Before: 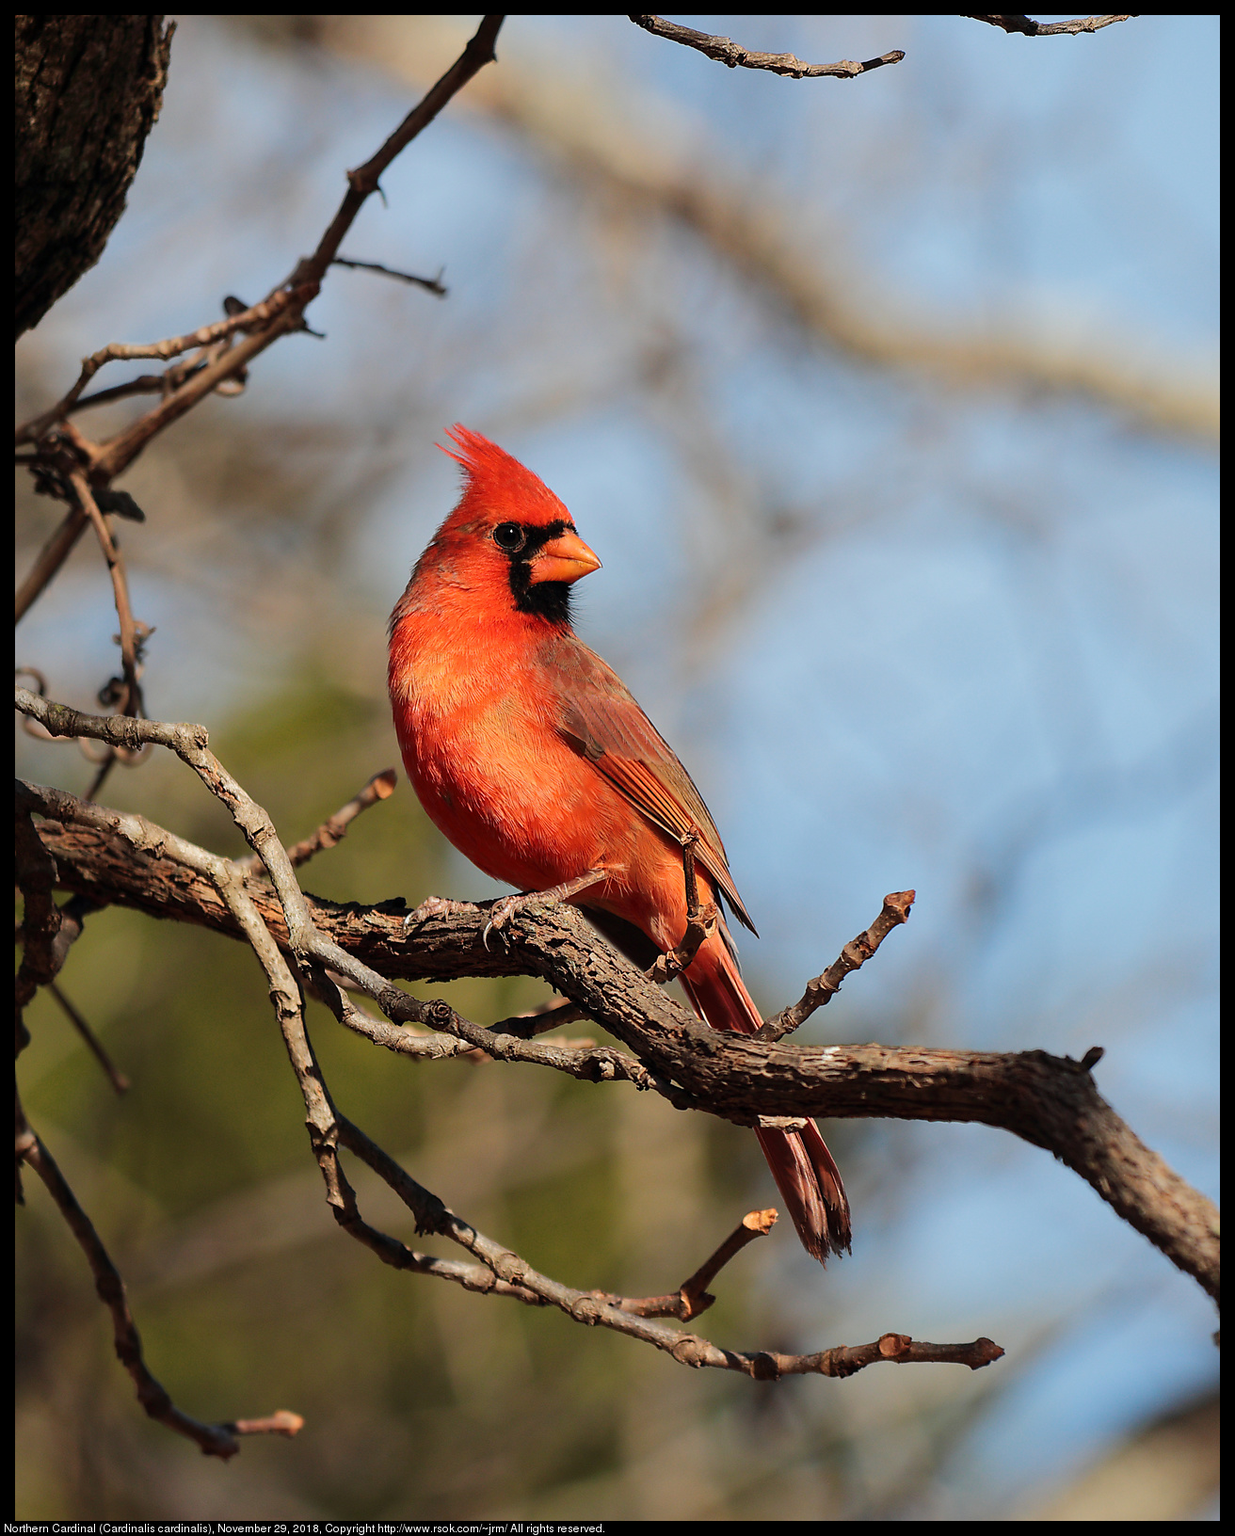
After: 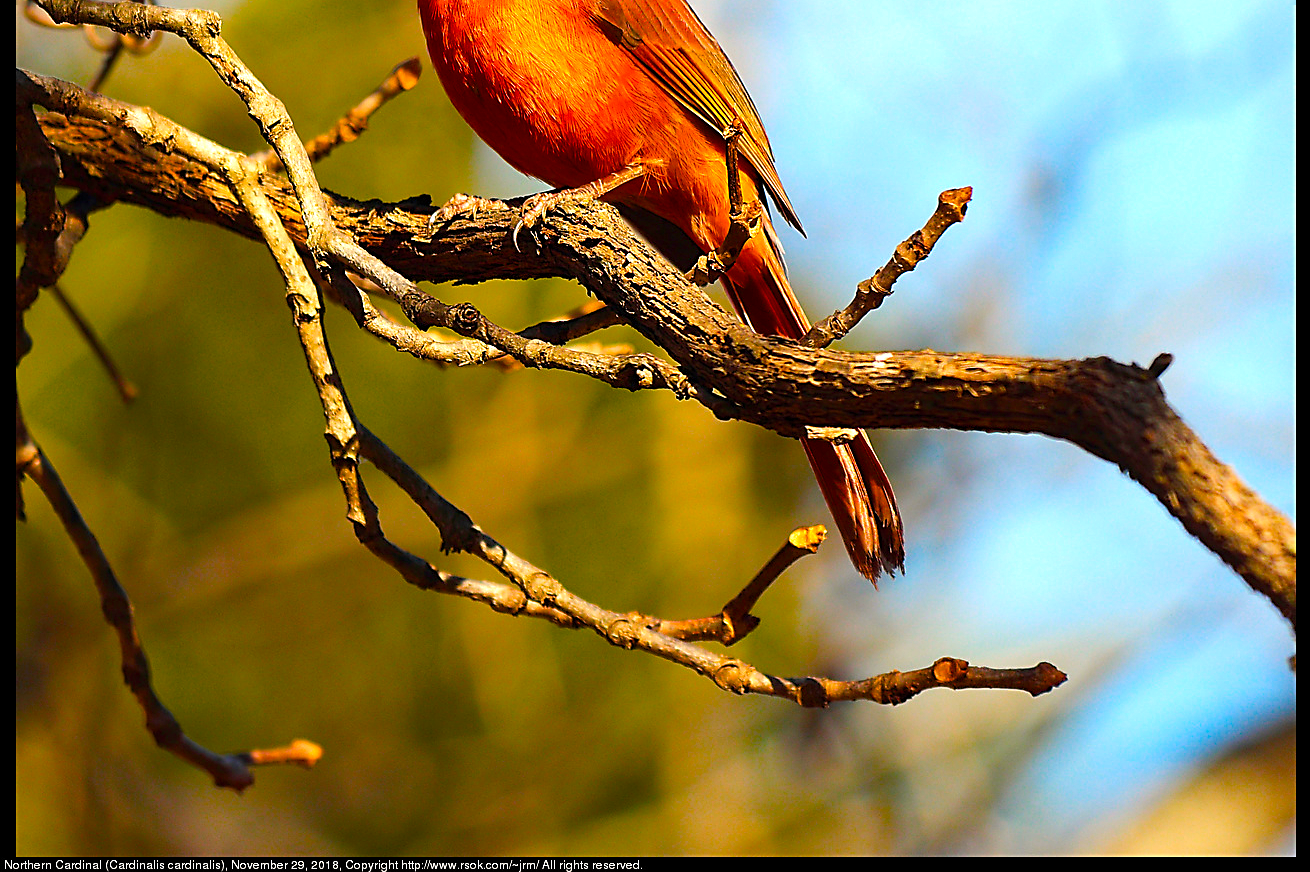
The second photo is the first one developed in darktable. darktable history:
crop and rotate: top 46.514%, right 0.109%
color balance rgb: highlights gain › chroma 3.041%, highlights gain › hue 75.64°, linear chroma grading › global chroma 20.343%, perceptual saturation grading › global saturation 38.735%, perceptual saturation grading › highlights -24.817%, perceptual saturation grading › mid-tones 34.548%, perceptual saturation grading › shadows 35.679%, perceptual brilliance grading › global brilliance 25.539%, global vibrance 20%
sharpen: on, module defaults
